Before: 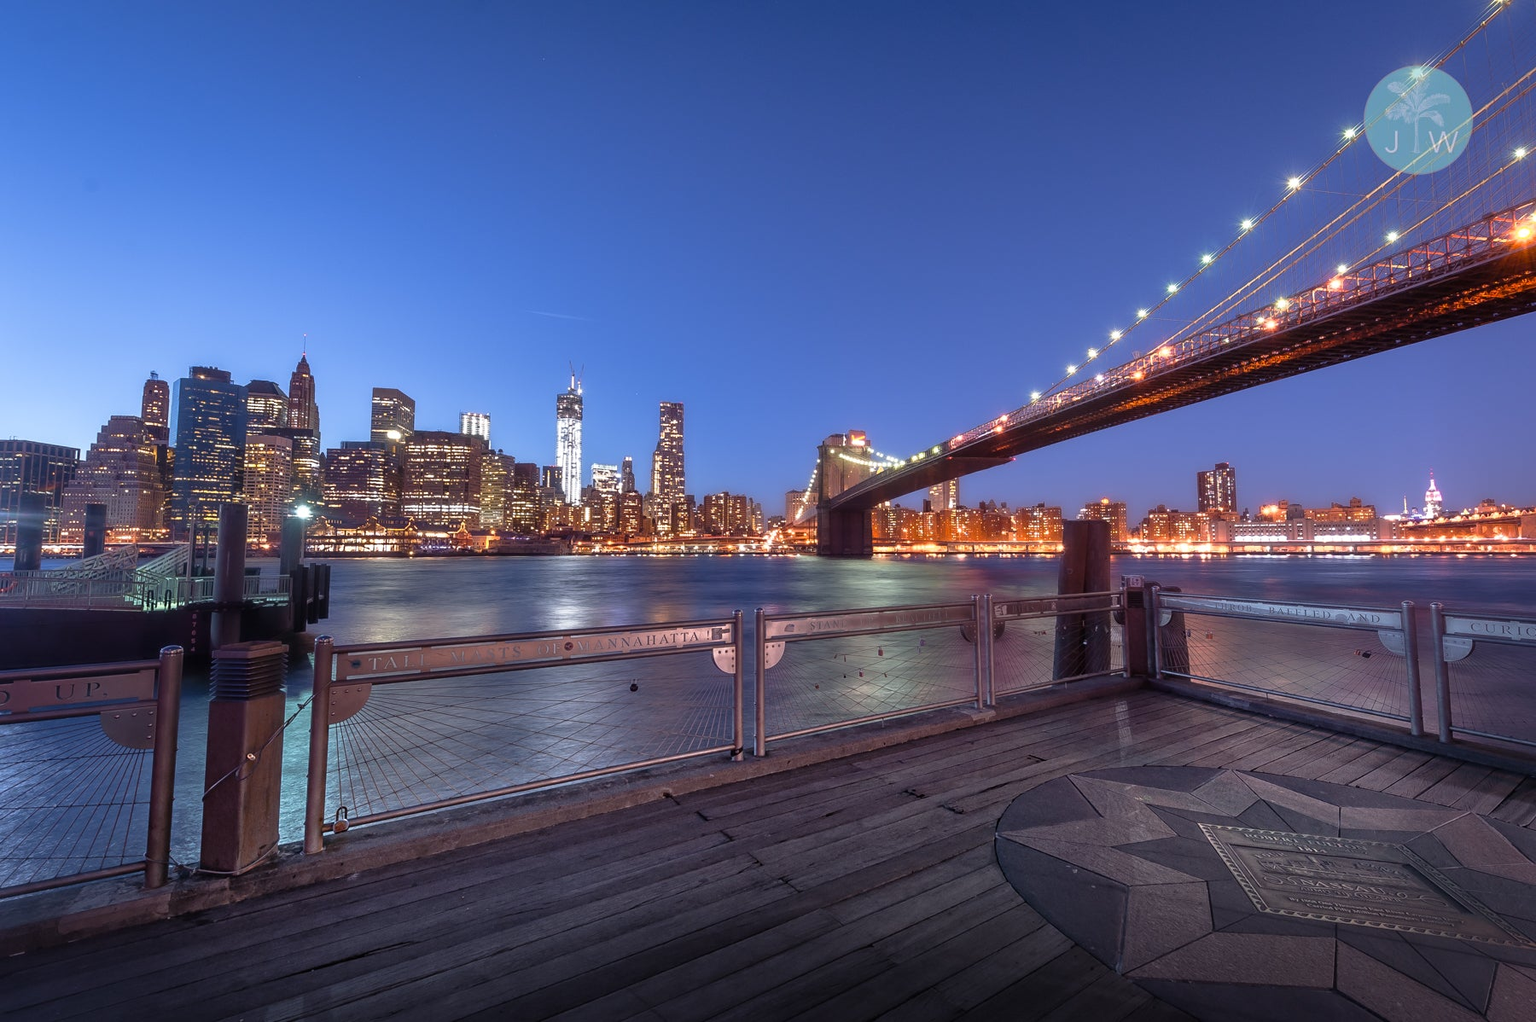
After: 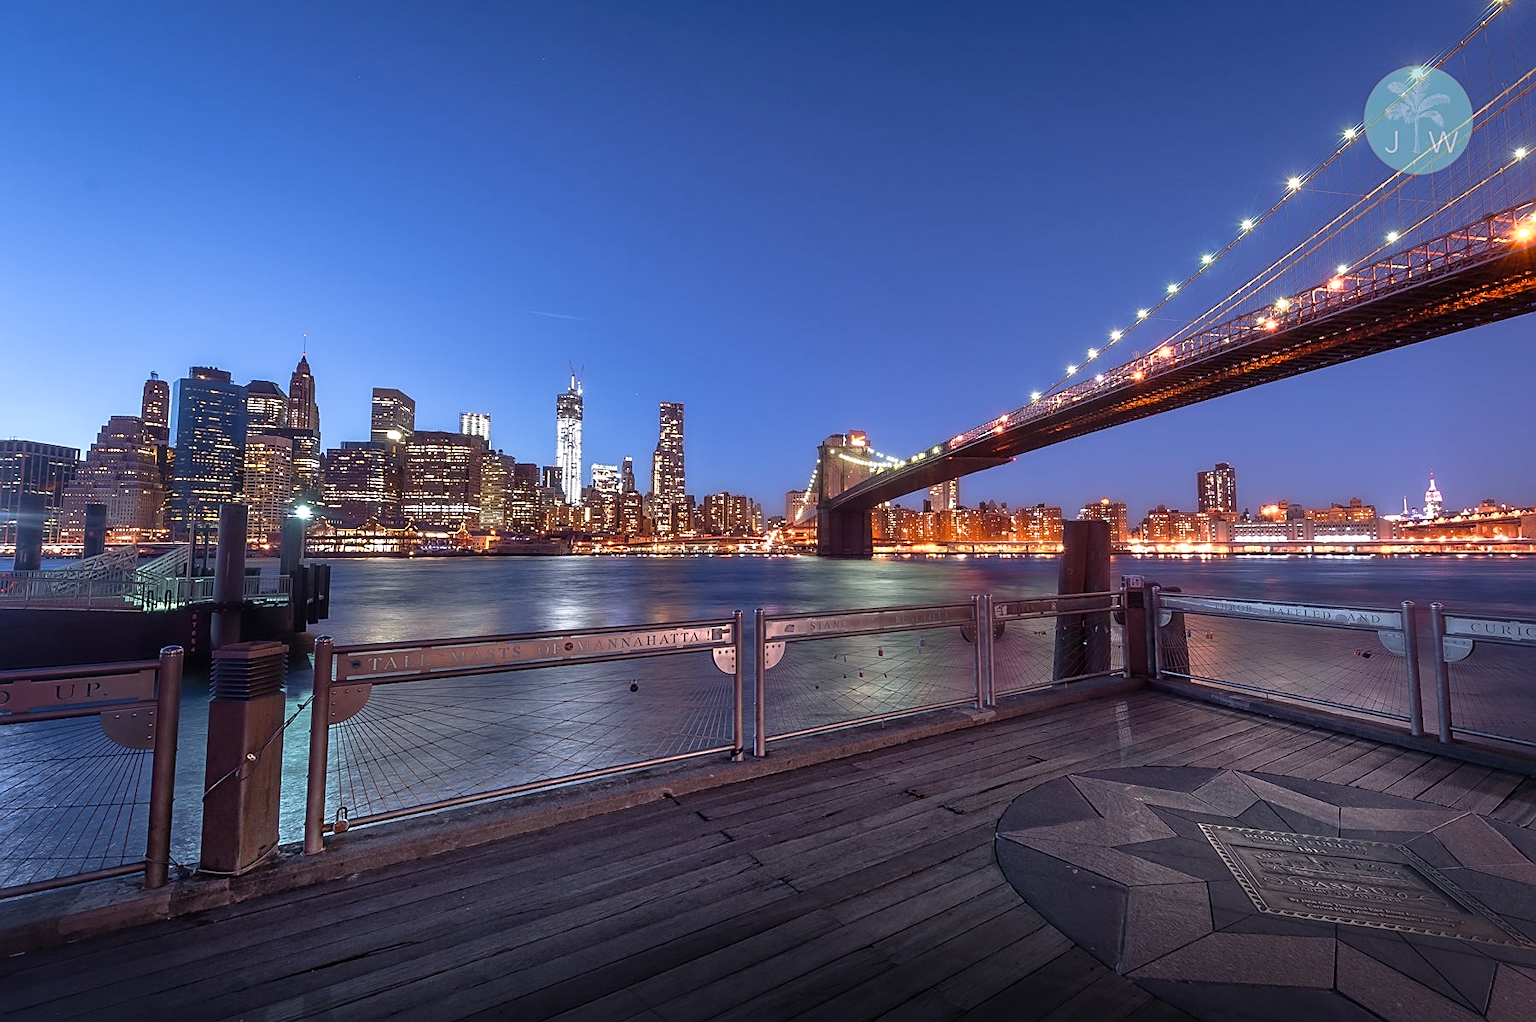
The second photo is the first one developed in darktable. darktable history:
sharpen: on, module defaults
contrast brightness saturation: contrast 0.08, saturation 0.02
